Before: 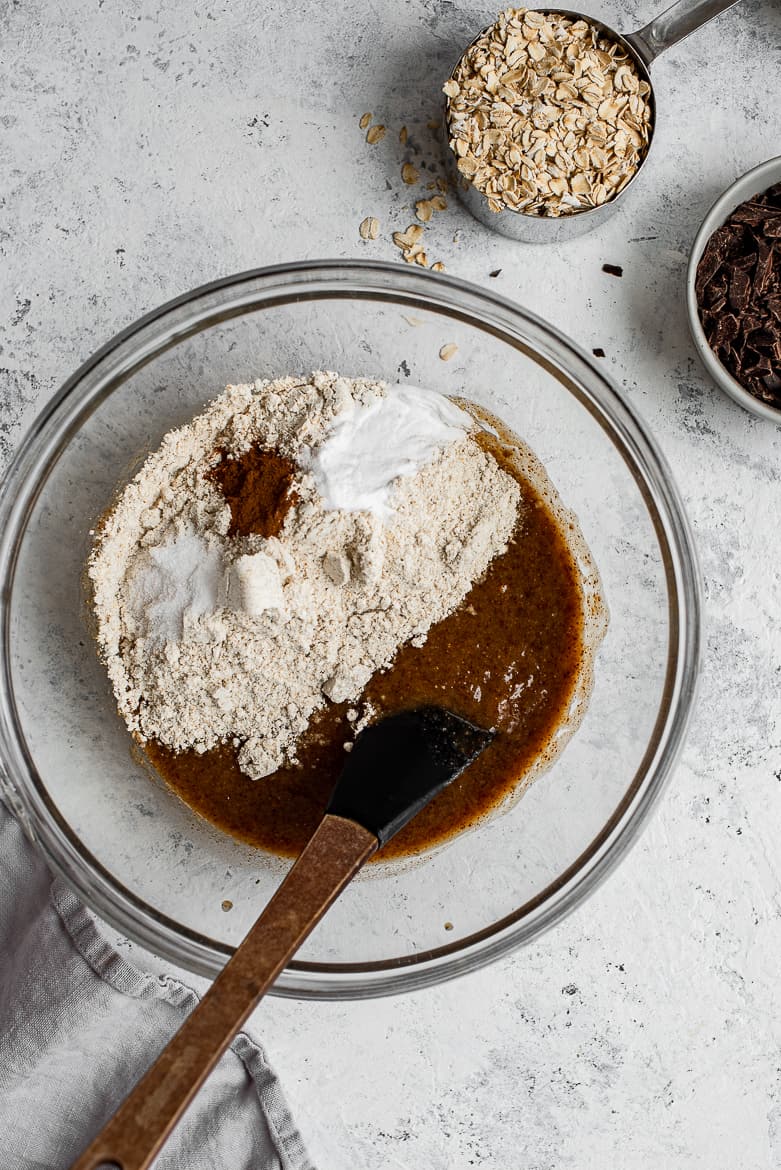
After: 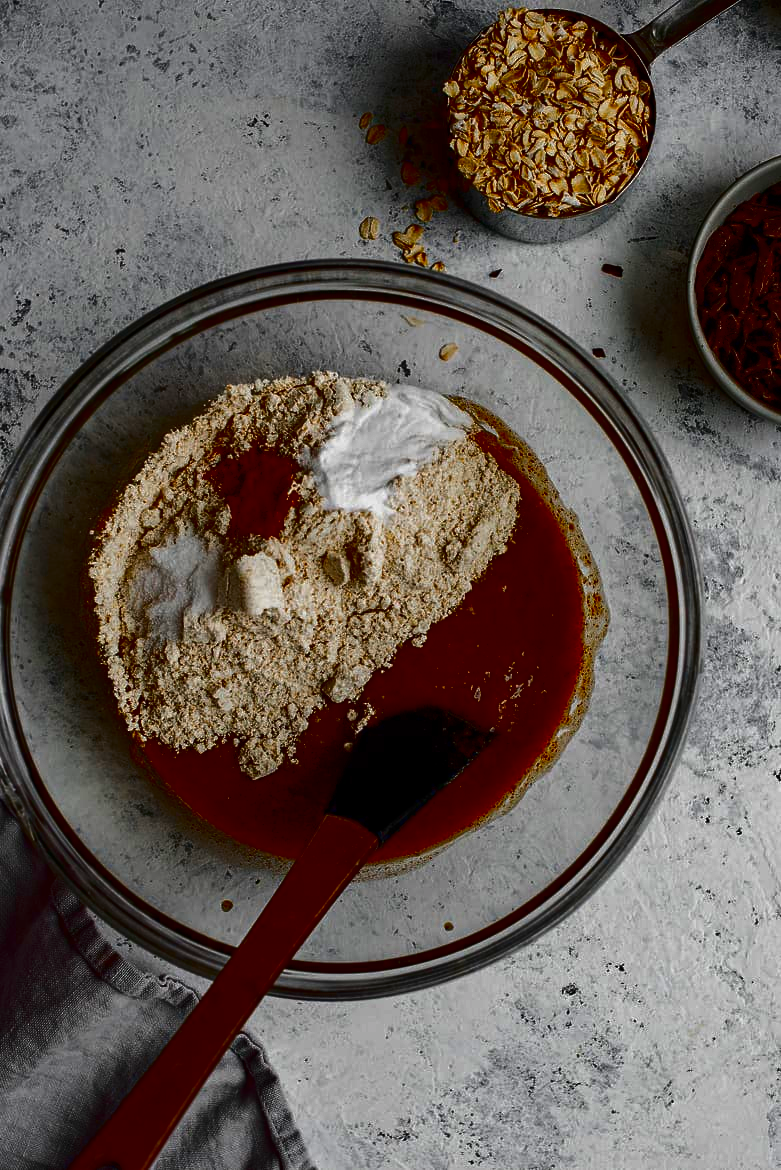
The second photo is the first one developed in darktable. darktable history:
exposure: black level correction 0.001, compensate exposure bias true, compensate highlight preservation false
contrast brightness saturation: brightness -0.987, saturation 0.984
